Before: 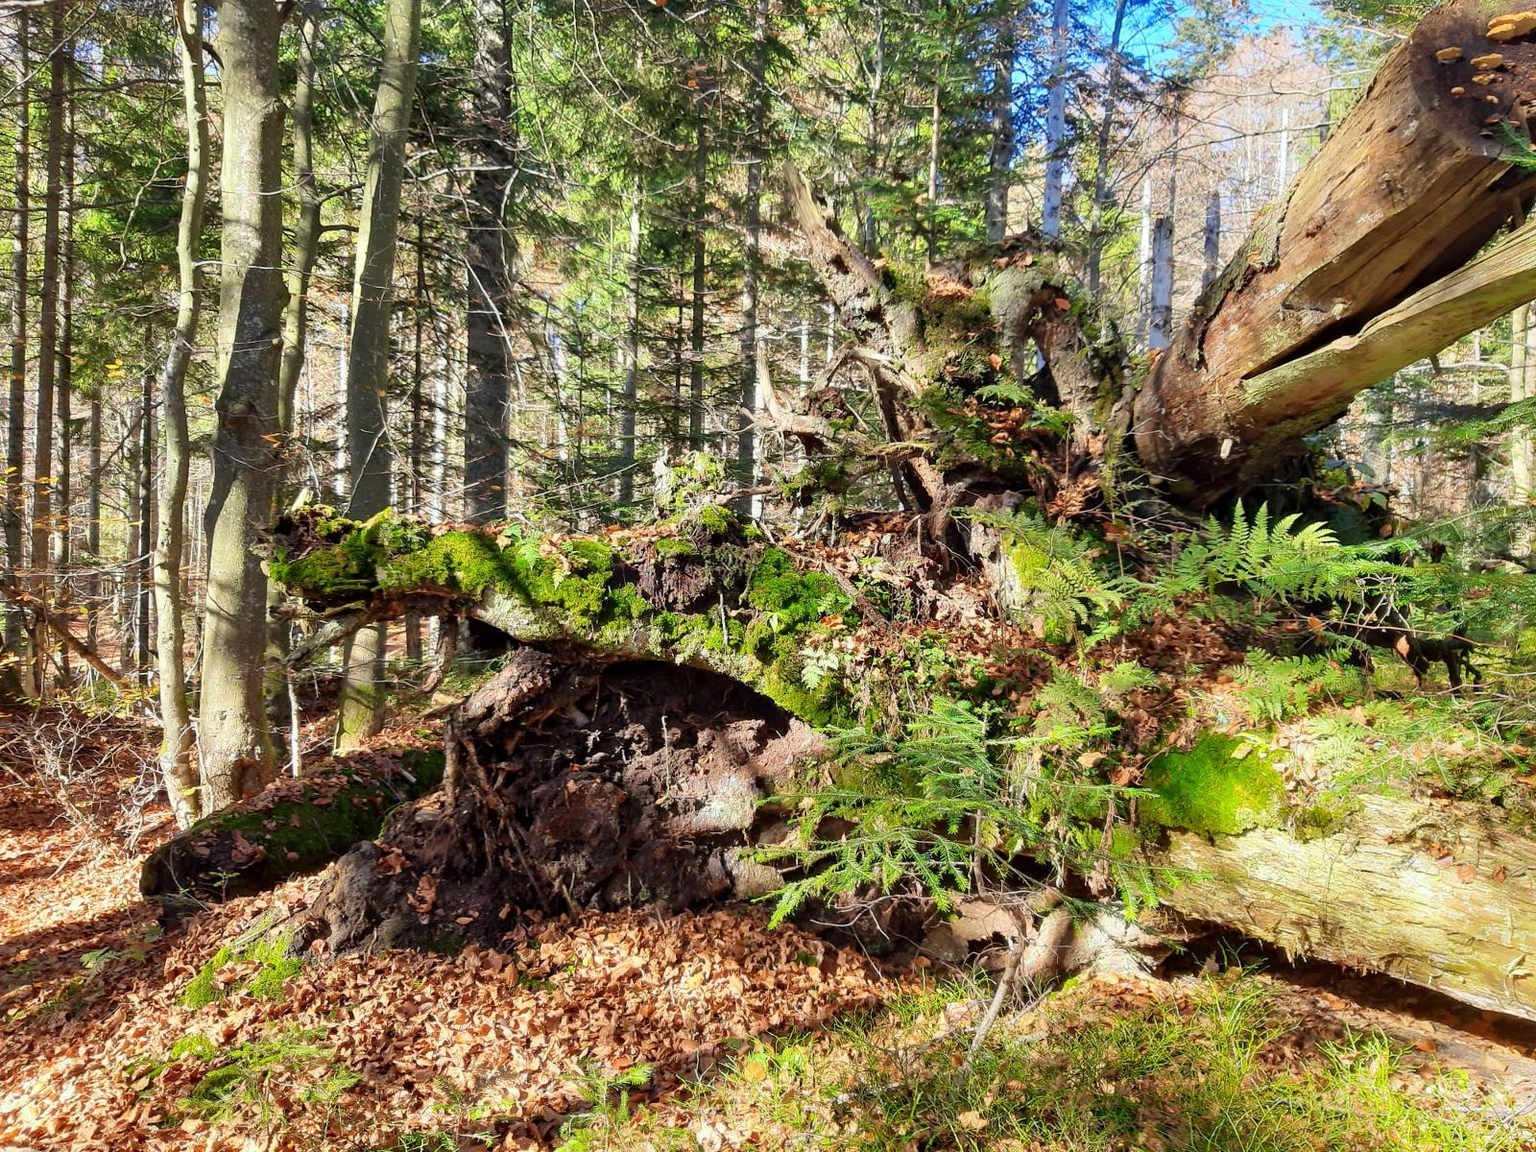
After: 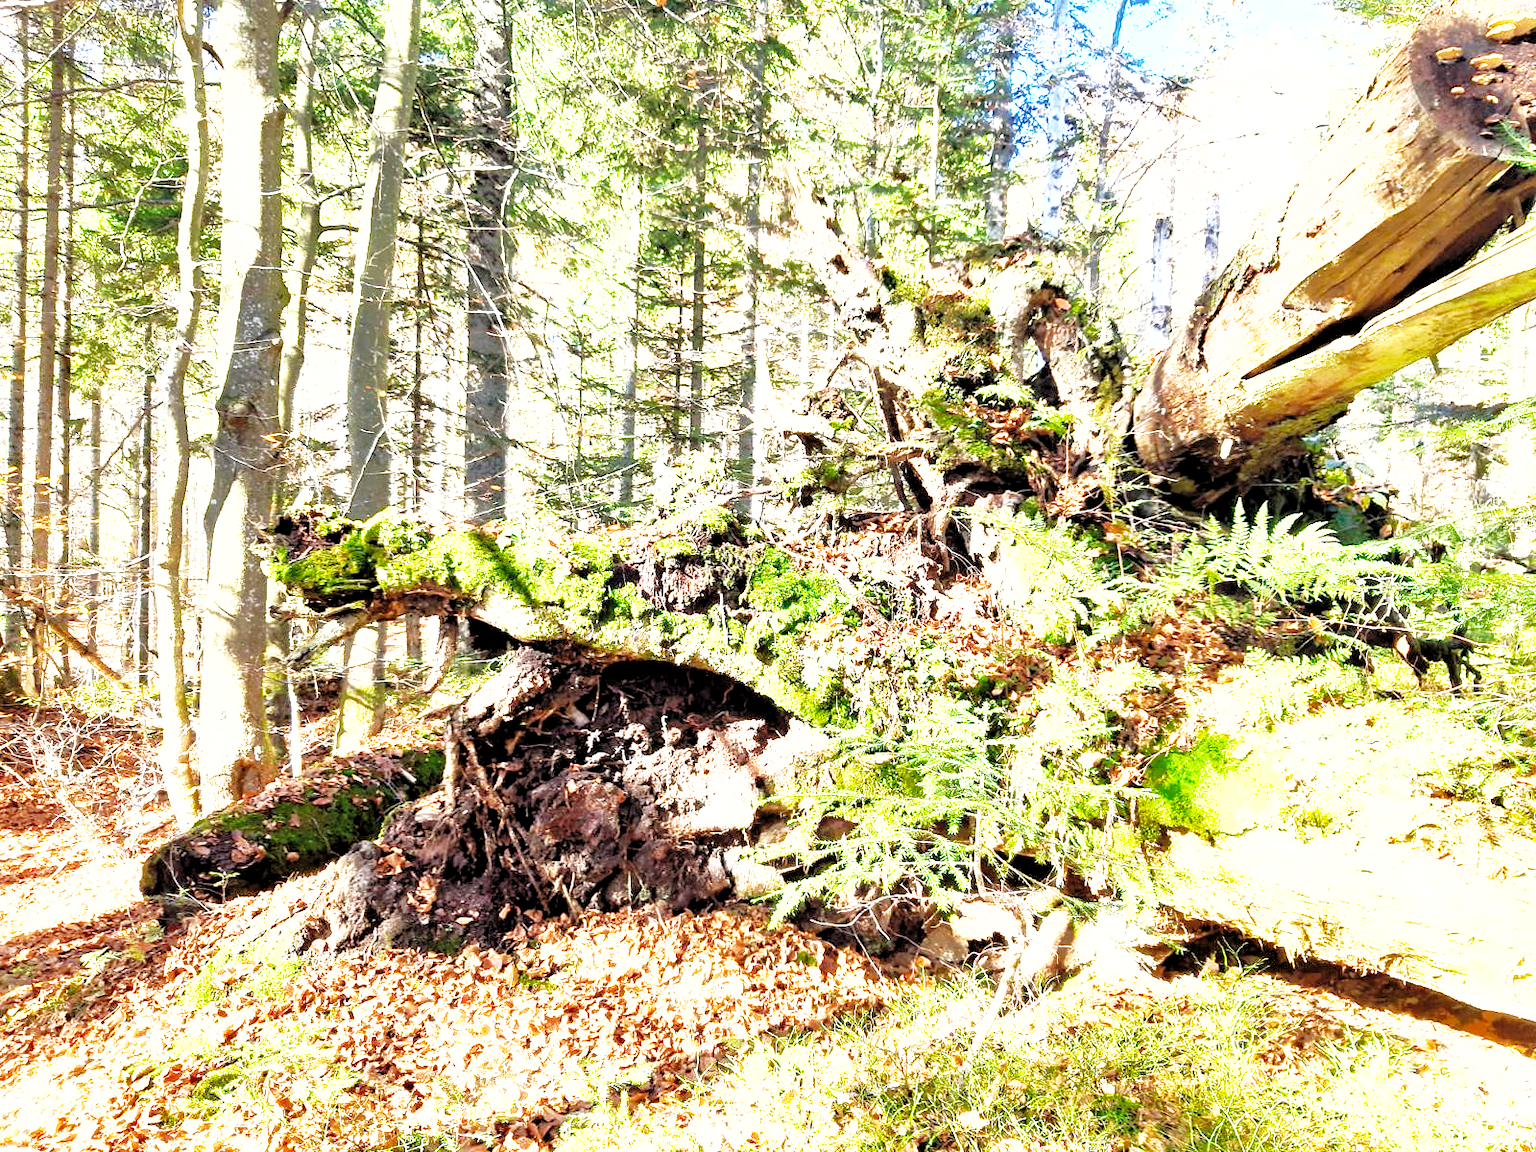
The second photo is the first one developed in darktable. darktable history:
shadows and highlights: on, module defaults
base curve: curves: ch0 [(0, 0) (0.028, 0.03) (0.121, 0.232) (0.46, 0.748) (0.859, 0.968) (1, 1)], preserve colors none
exposure: black level correction 0, exposure 2 EV, compensate highlight preservation false
levels: levels [0.116, 0.574, 1]
